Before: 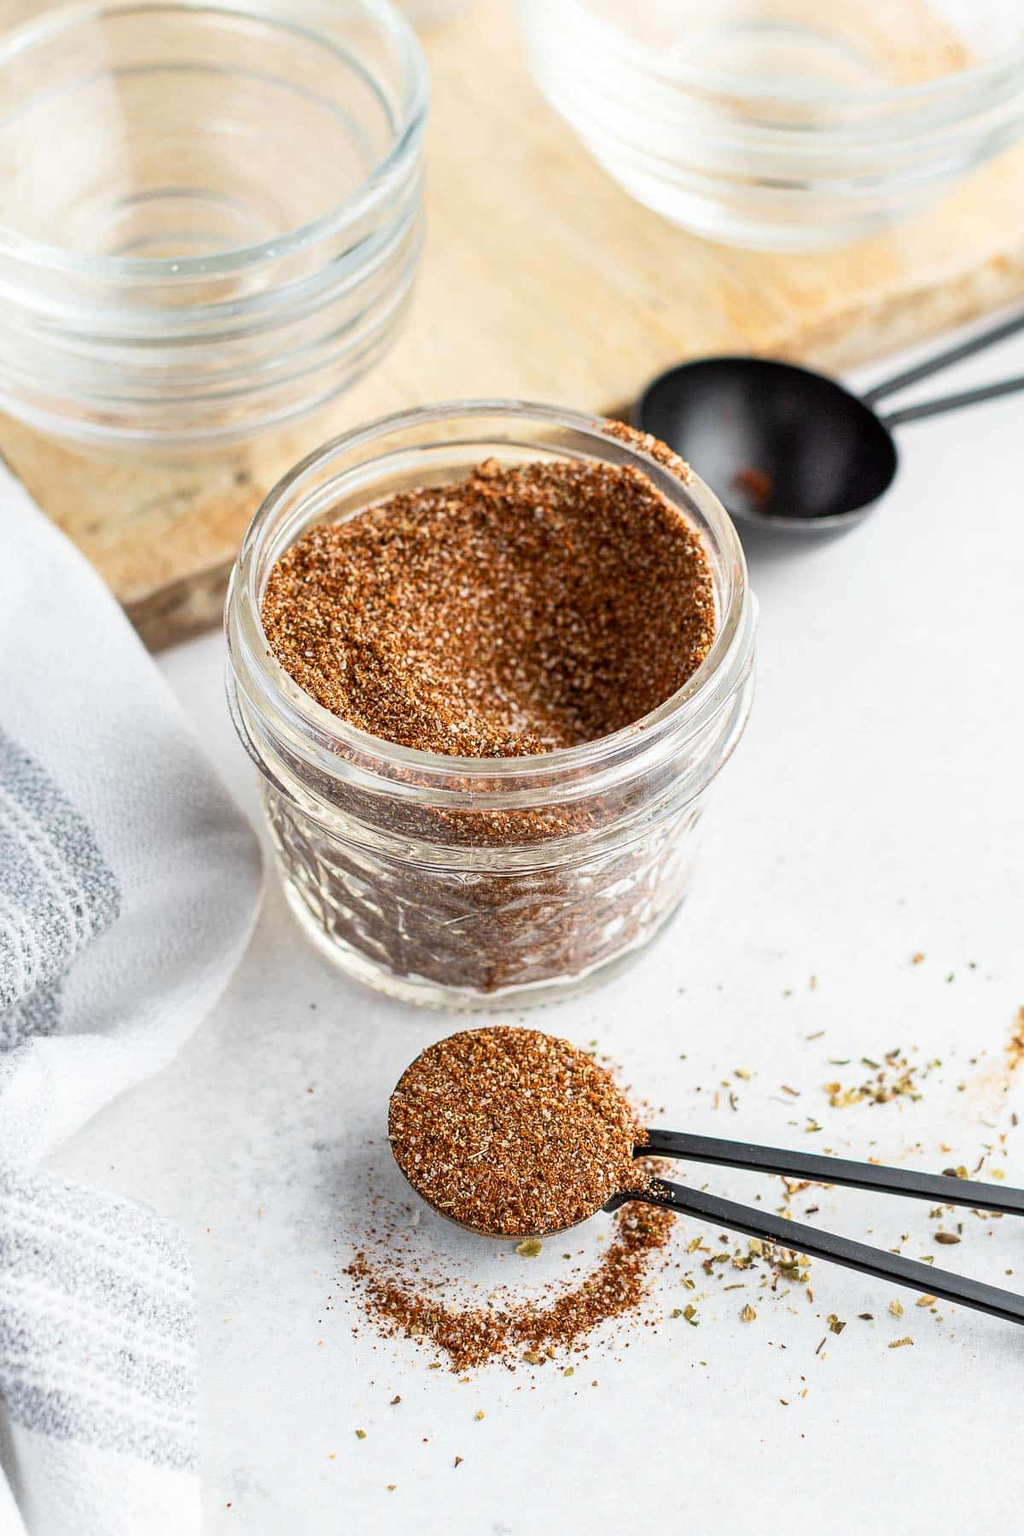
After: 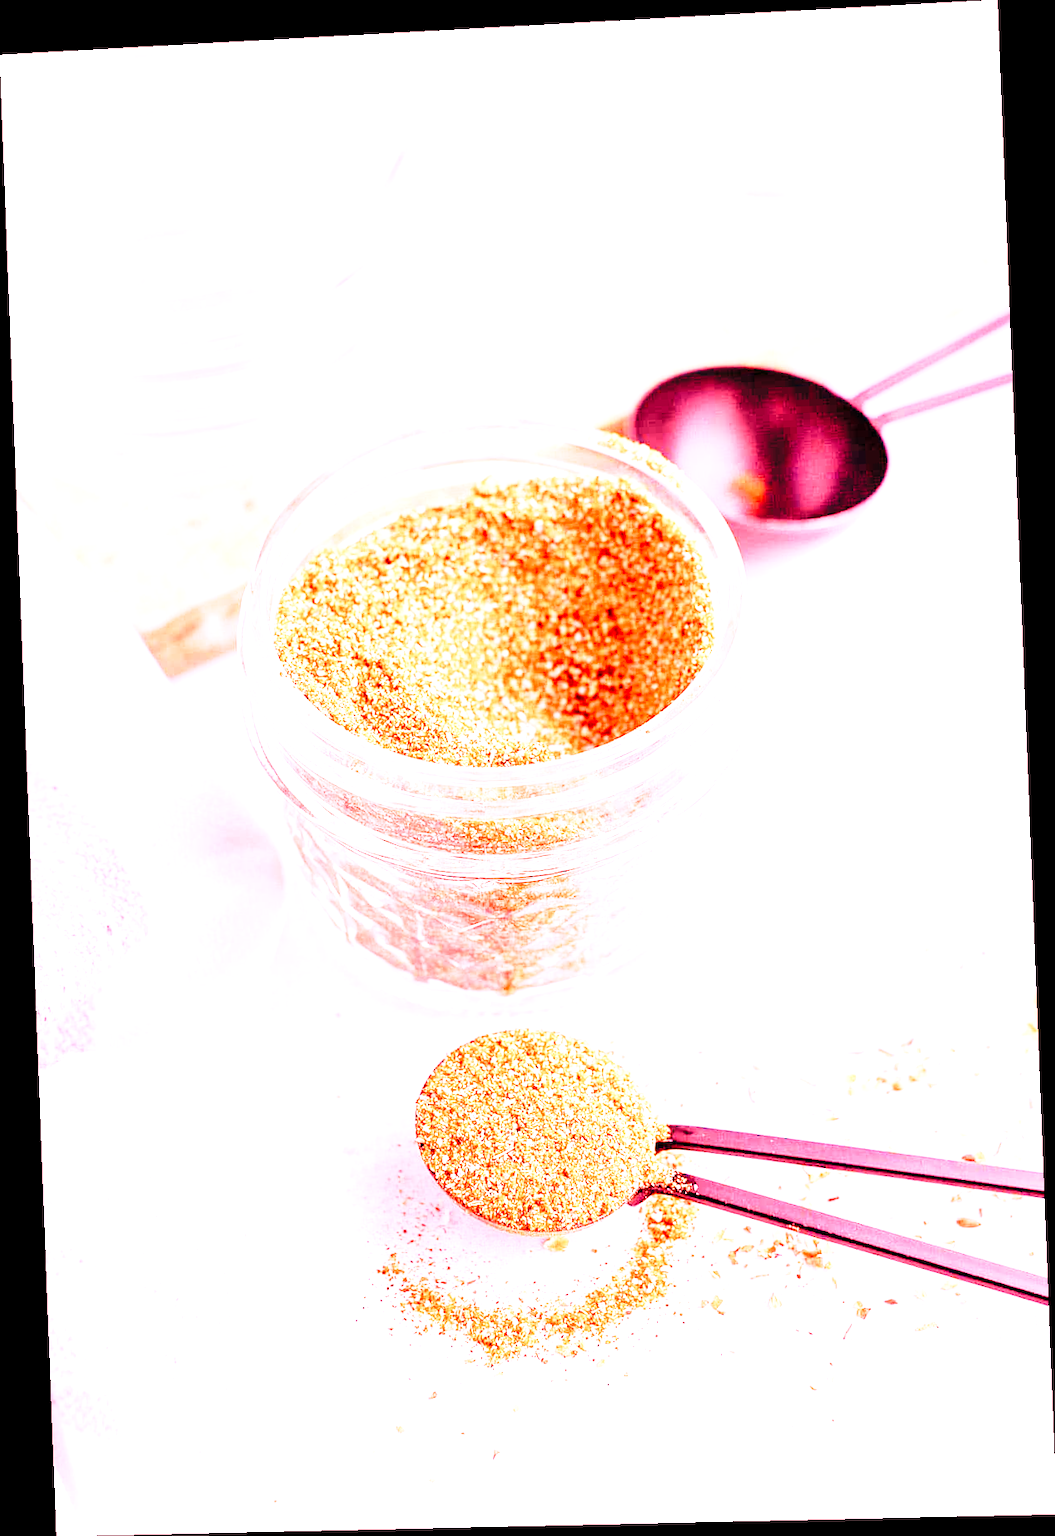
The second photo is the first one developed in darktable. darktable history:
exposure: exposure -0.021 EV, compensate highlight preservation false
rotate and perspective: rotation -2.22°, lens shift (horizontal) -0.022, automatic cropping off
white balance: red 4.26, blue 1.802
base curve: curves: ch0 [(0, 0) (0.028, 0.03) (0.121, 0.232) (0.46, 0.748) (0.859, 0.968) (1, 1)], preserve colors none
